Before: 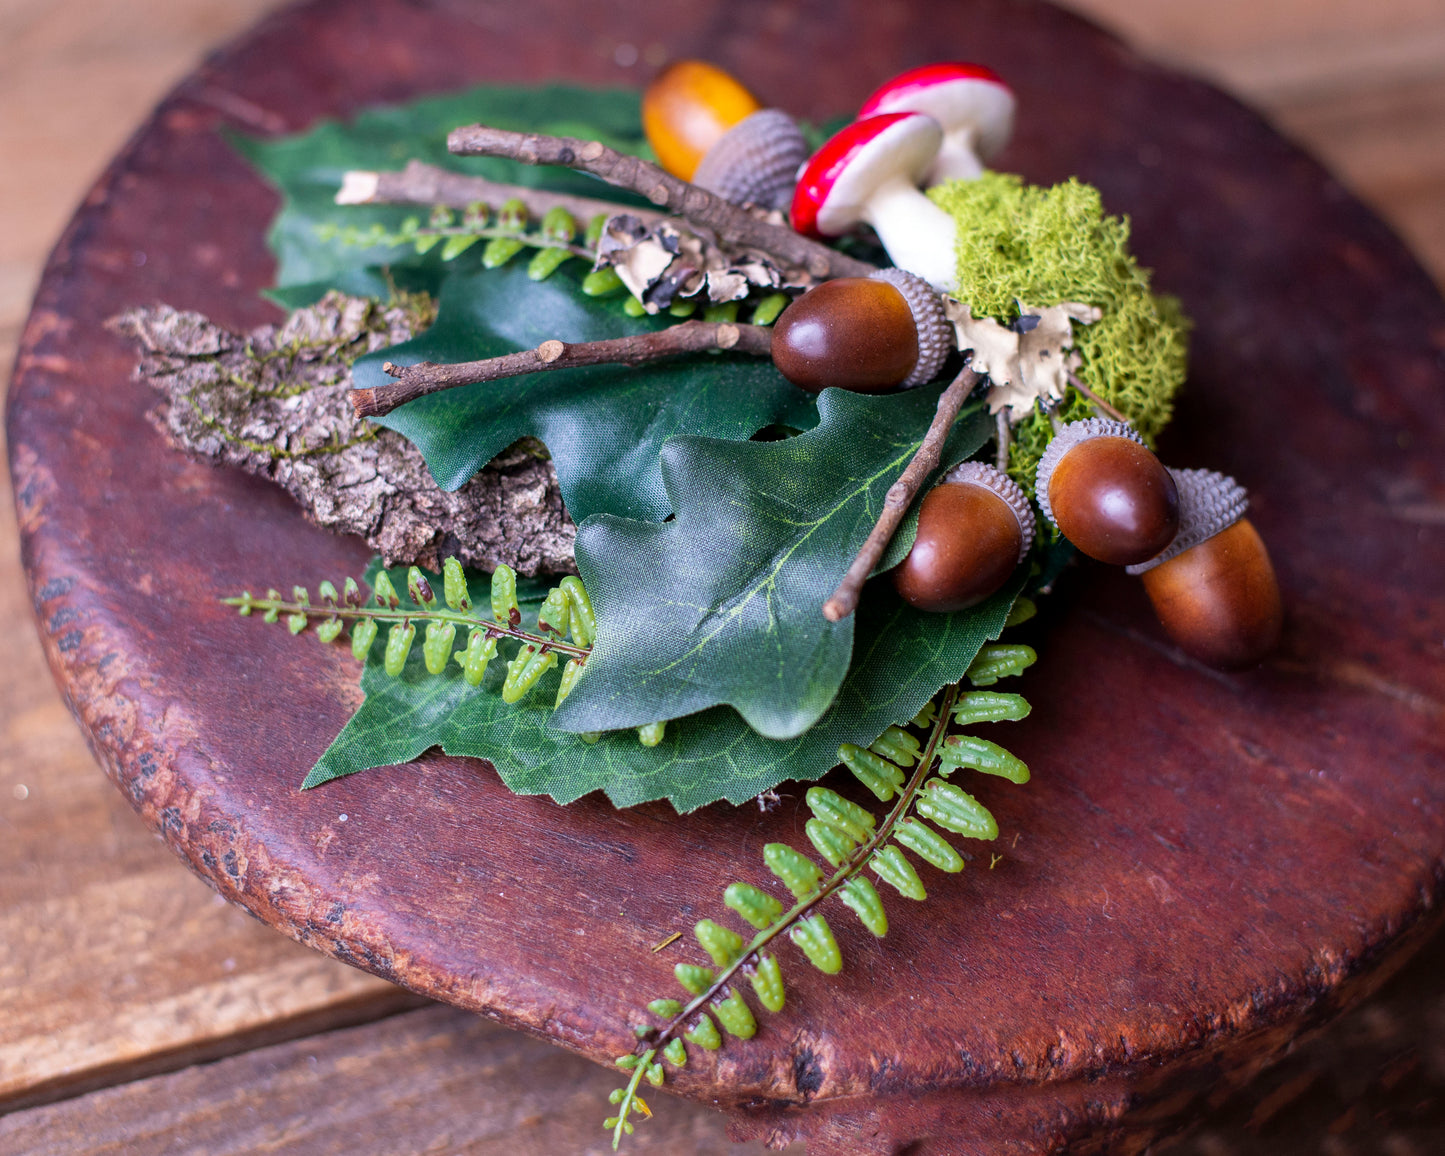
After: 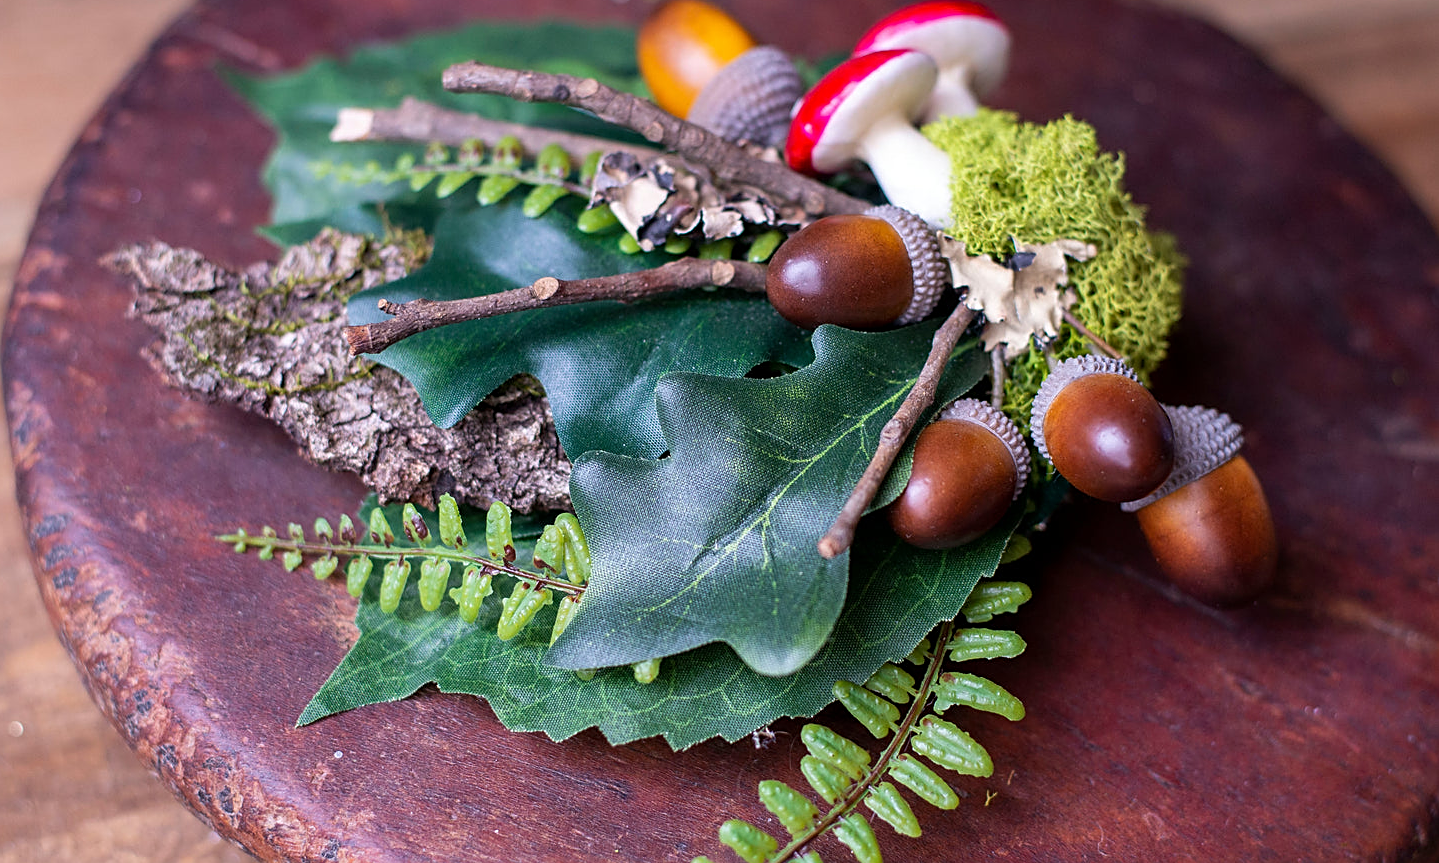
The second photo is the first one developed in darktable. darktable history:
sharpen: on, module defaults
crop: left 0.387%, top 5.469%, bottom 19.809%
